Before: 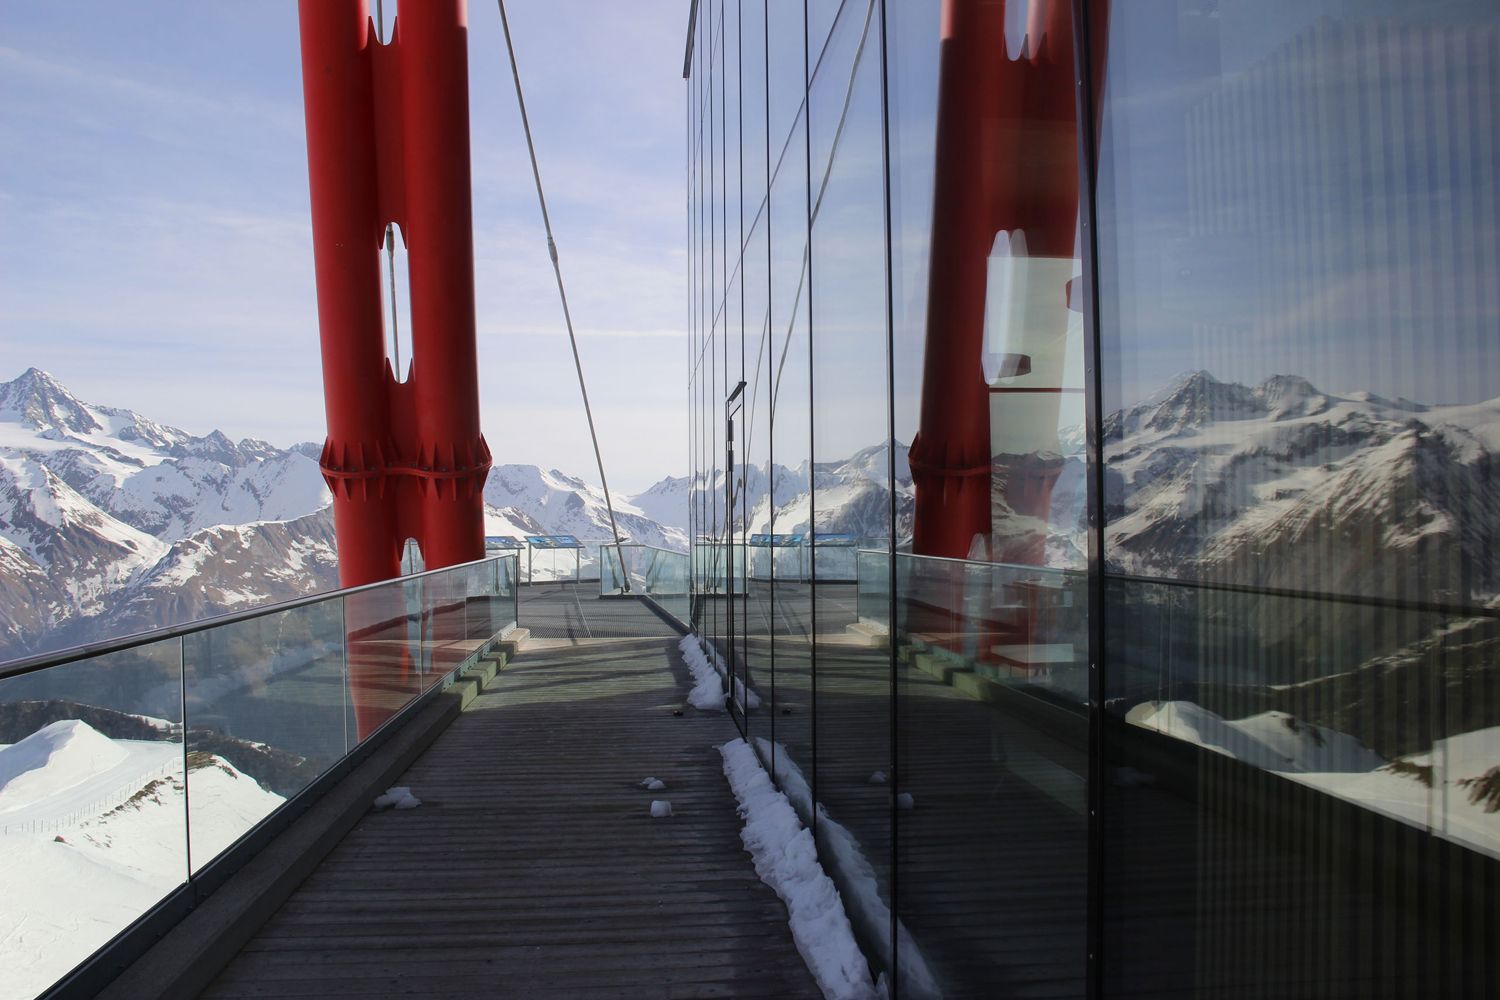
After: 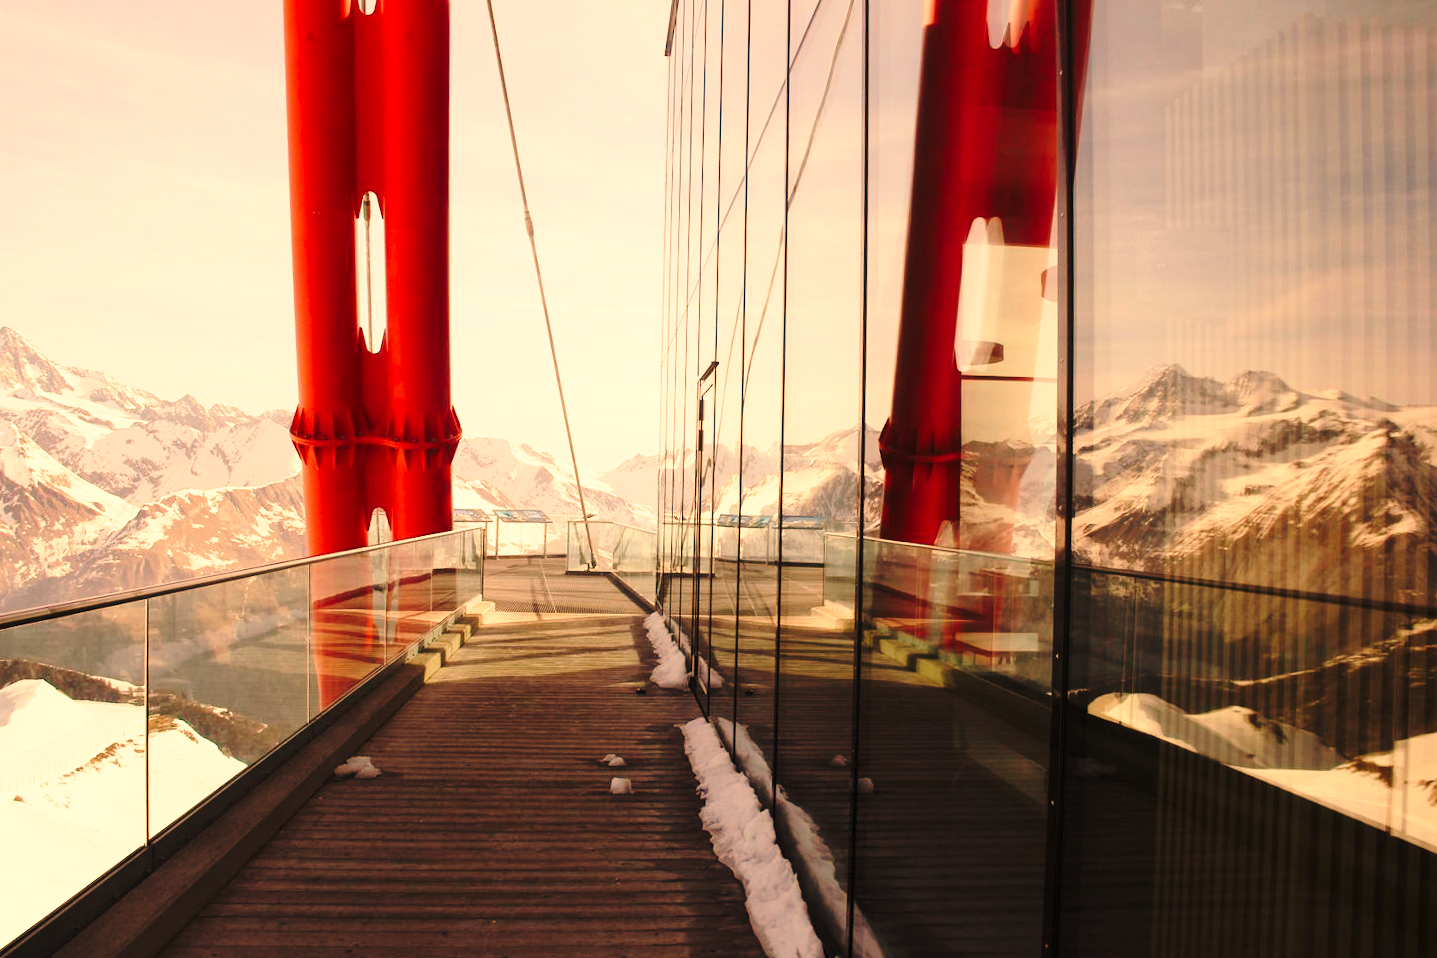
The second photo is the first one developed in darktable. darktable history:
crop and rotate: angle -1.69°
base curve: curves: ch0 [(0, 0) (0.032, 0.037) (0.105, 0.228) (0.435, 0.76) (0.856, 0.983) (1, 1)], preserve colors none
white balance: red 1.467, blue 0.684
